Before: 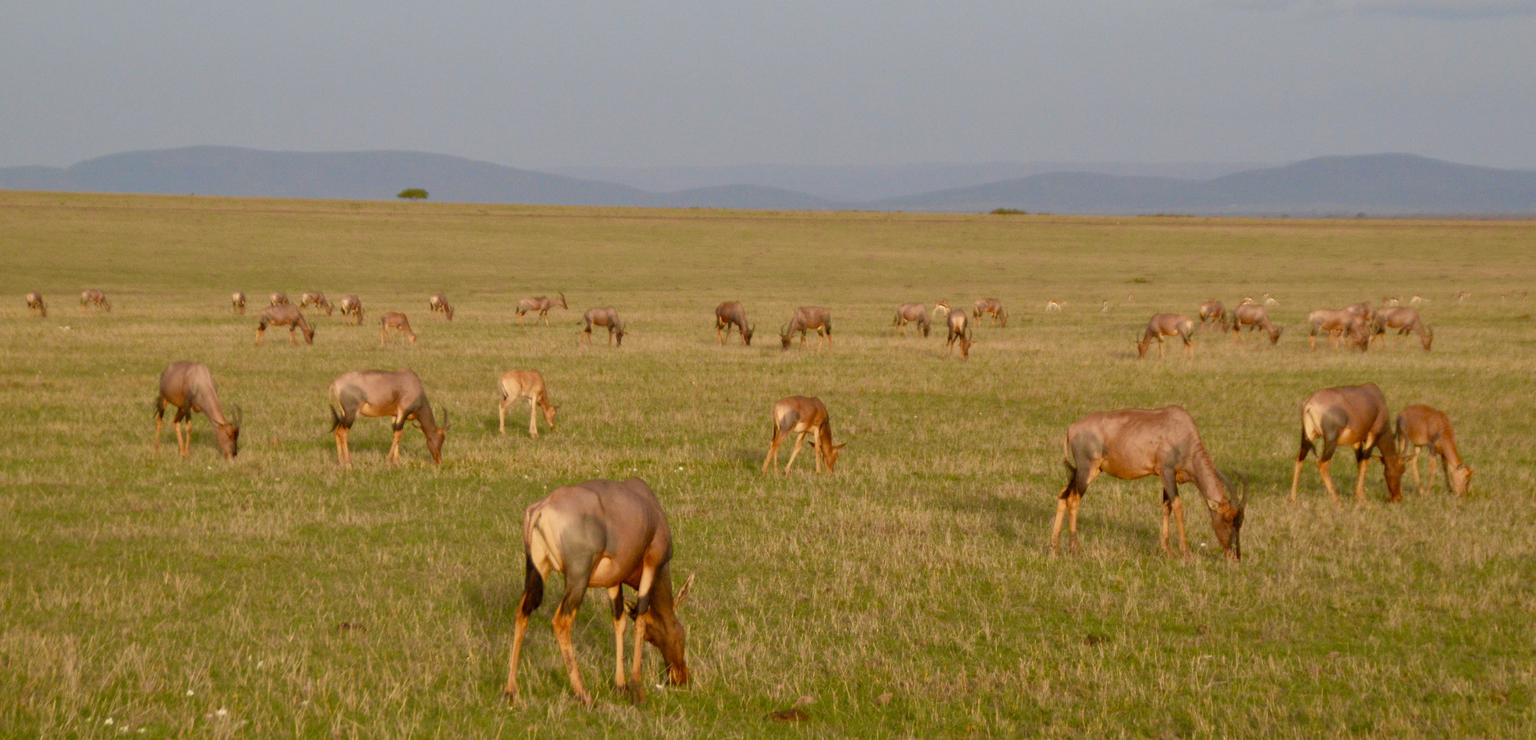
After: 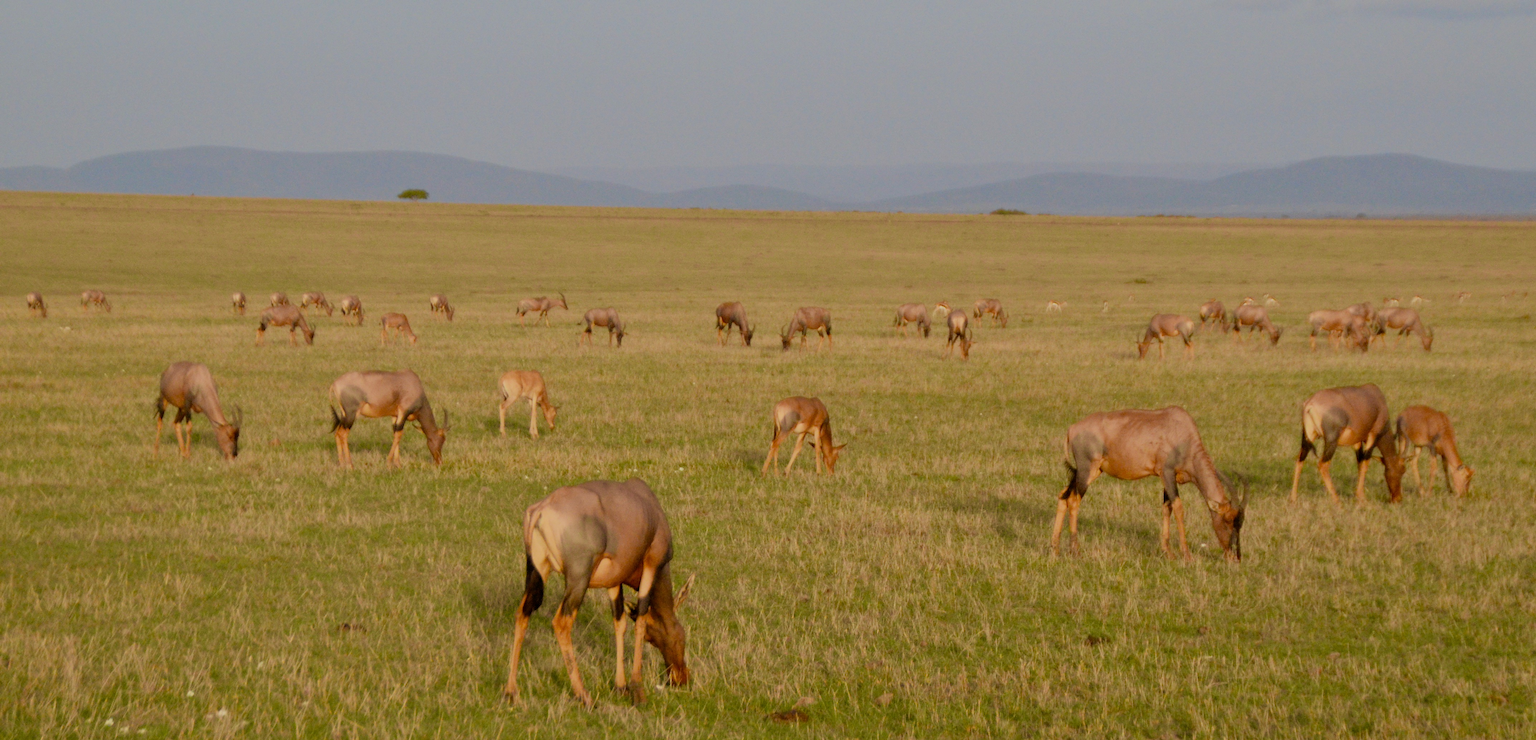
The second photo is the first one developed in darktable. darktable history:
filmic rgb: black relative exposure -7.28 EV, white relative exposure 5.06 EV, hardness 3.21, color science v6 (2022)
